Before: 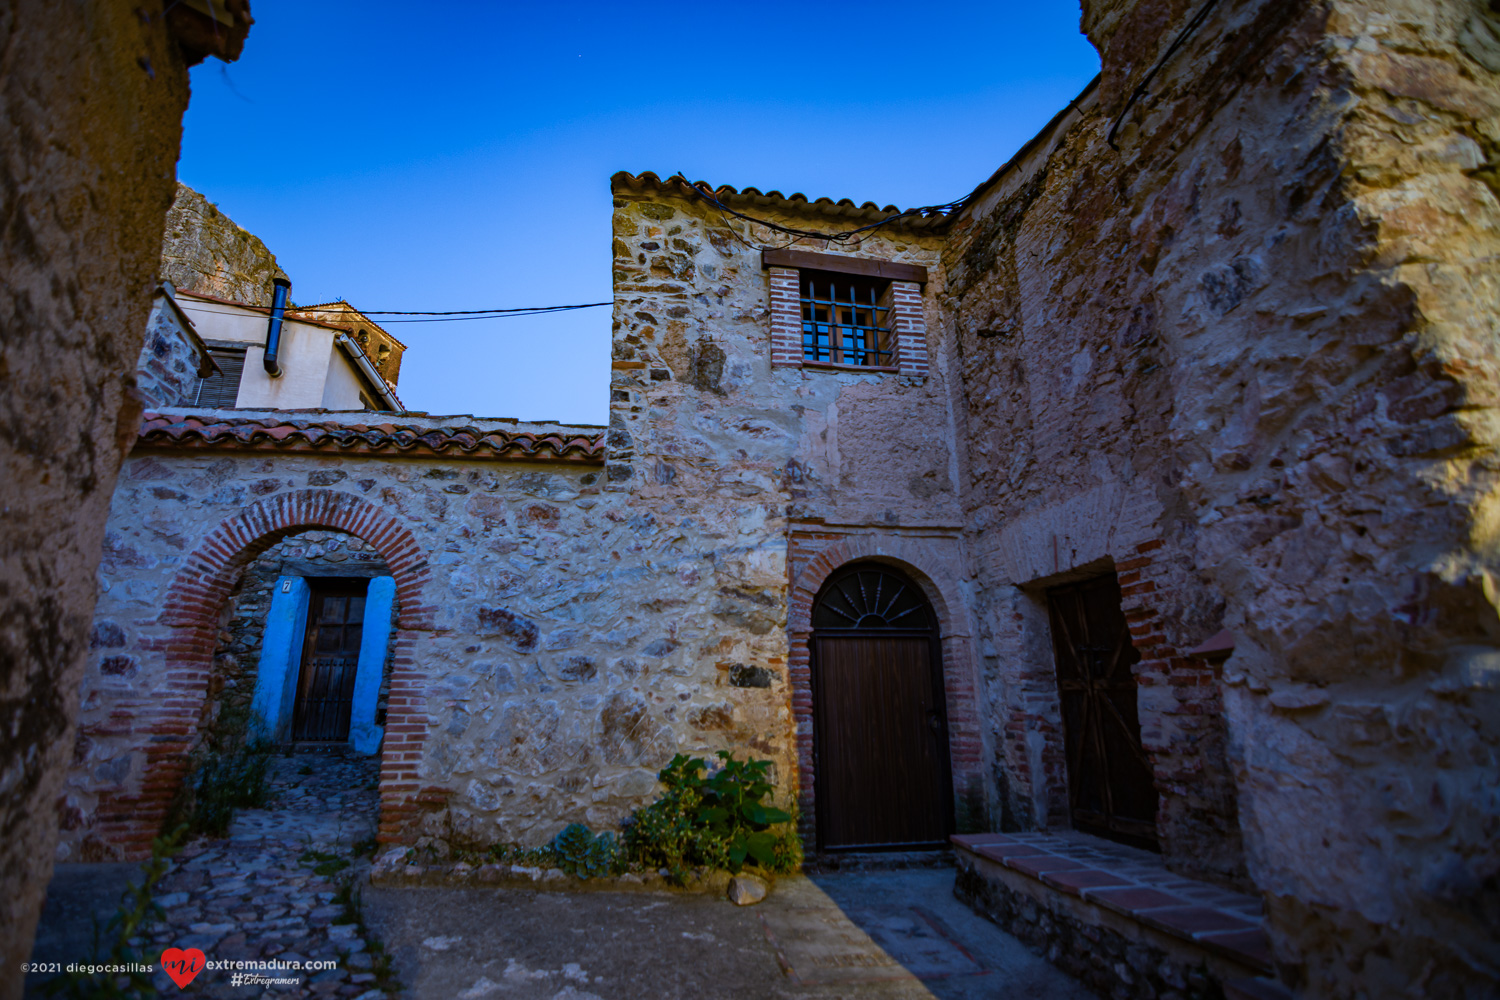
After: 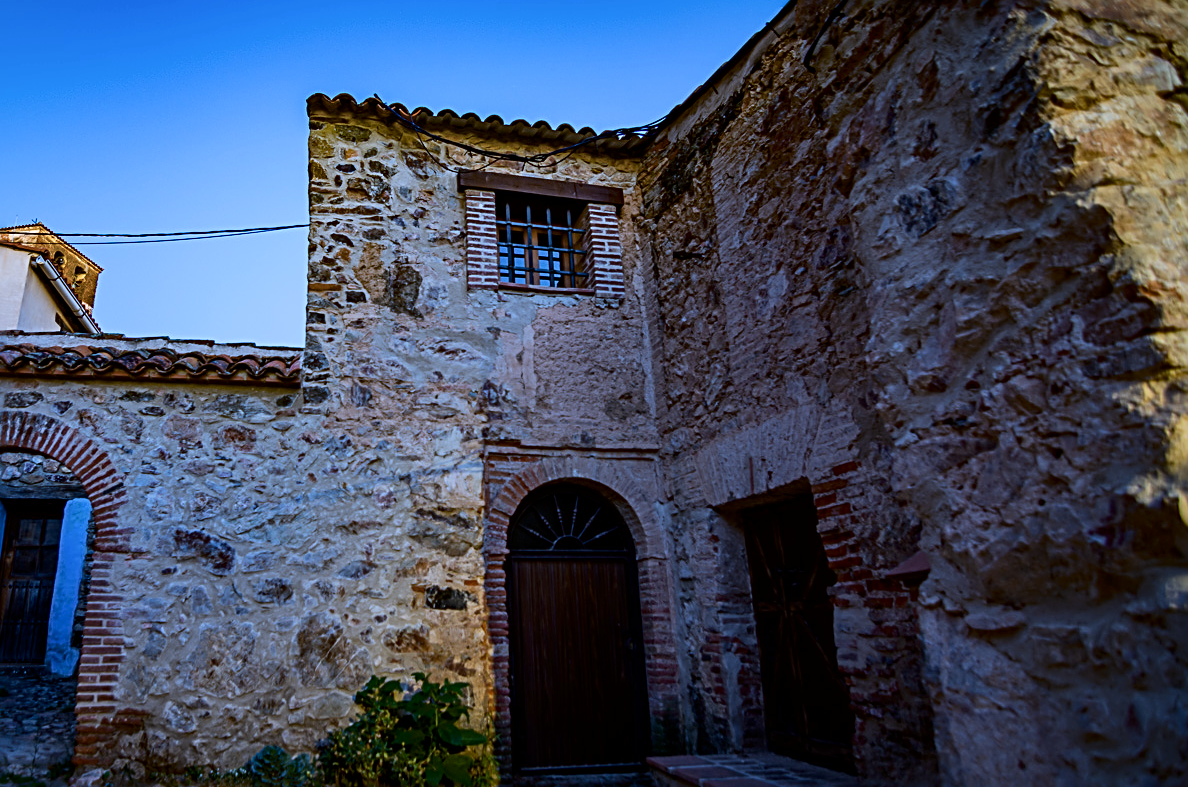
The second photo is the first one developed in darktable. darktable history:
crop and rotate: left 20.293%, top 7.842%, right 0.482%, bottom 13.374%
tone equalizer: edges refinement/feathering 500, mask exposure compensation -1.57 EV, preserve details no
sharpen: radius 2.563, amount 0.65
tone curve: curves: ch0 [(0.021, 0) (0.104, 0.052) (0.496, 0.526) (0.737, 0.783) (1, 1)], color space Lab, independent channels, preserve colors none
